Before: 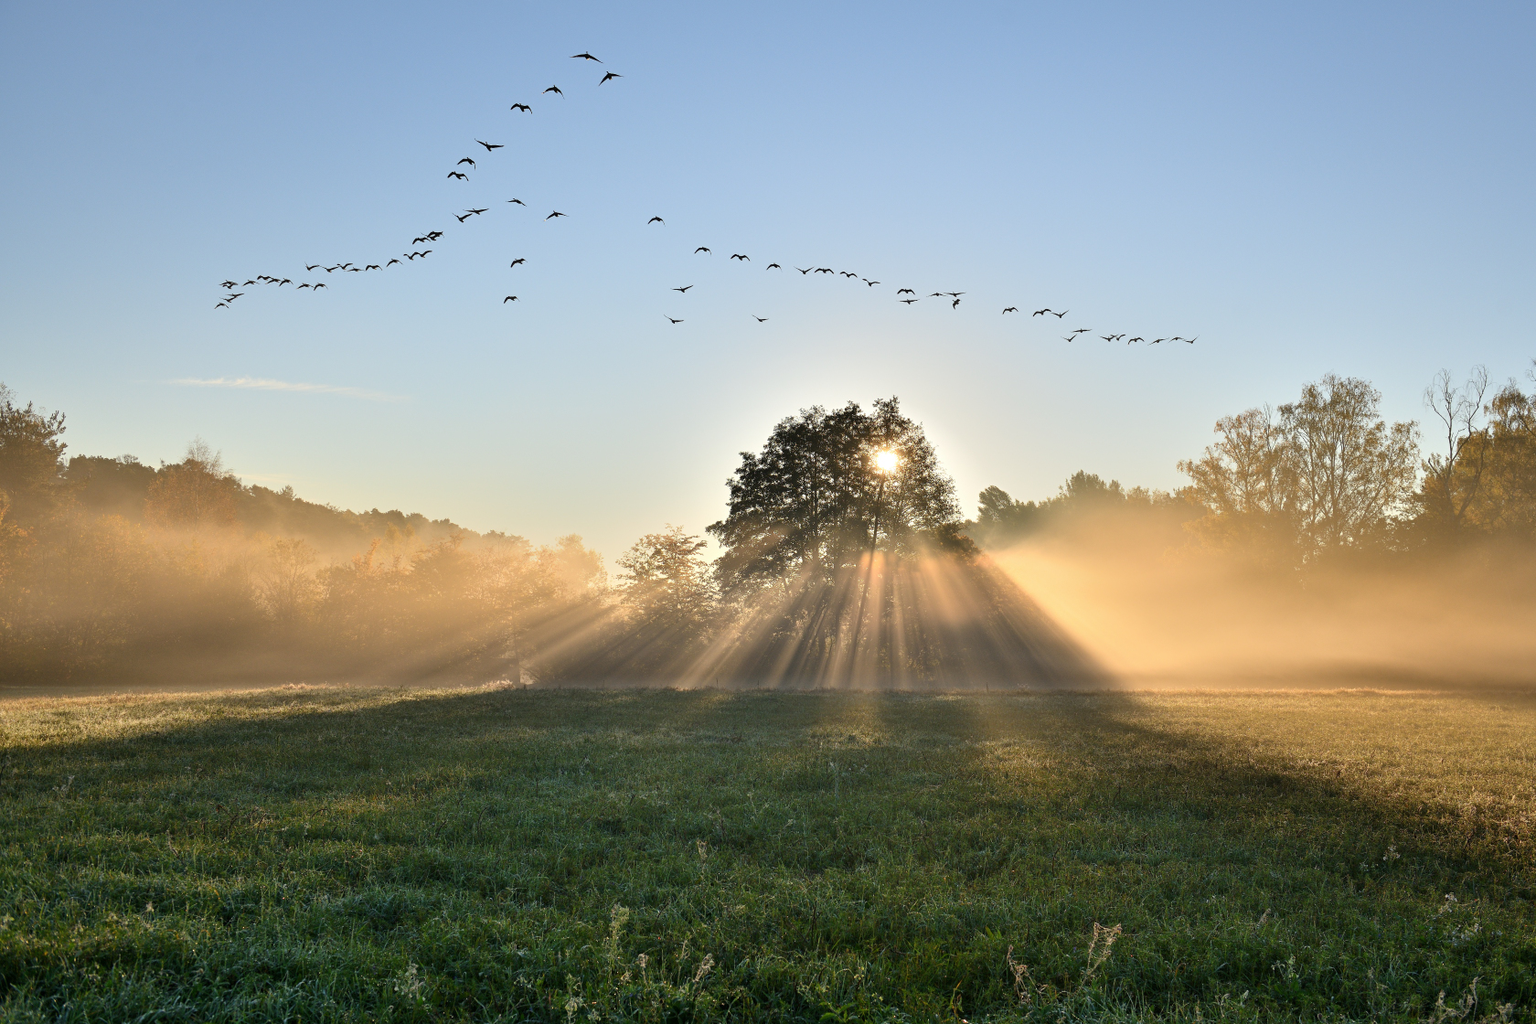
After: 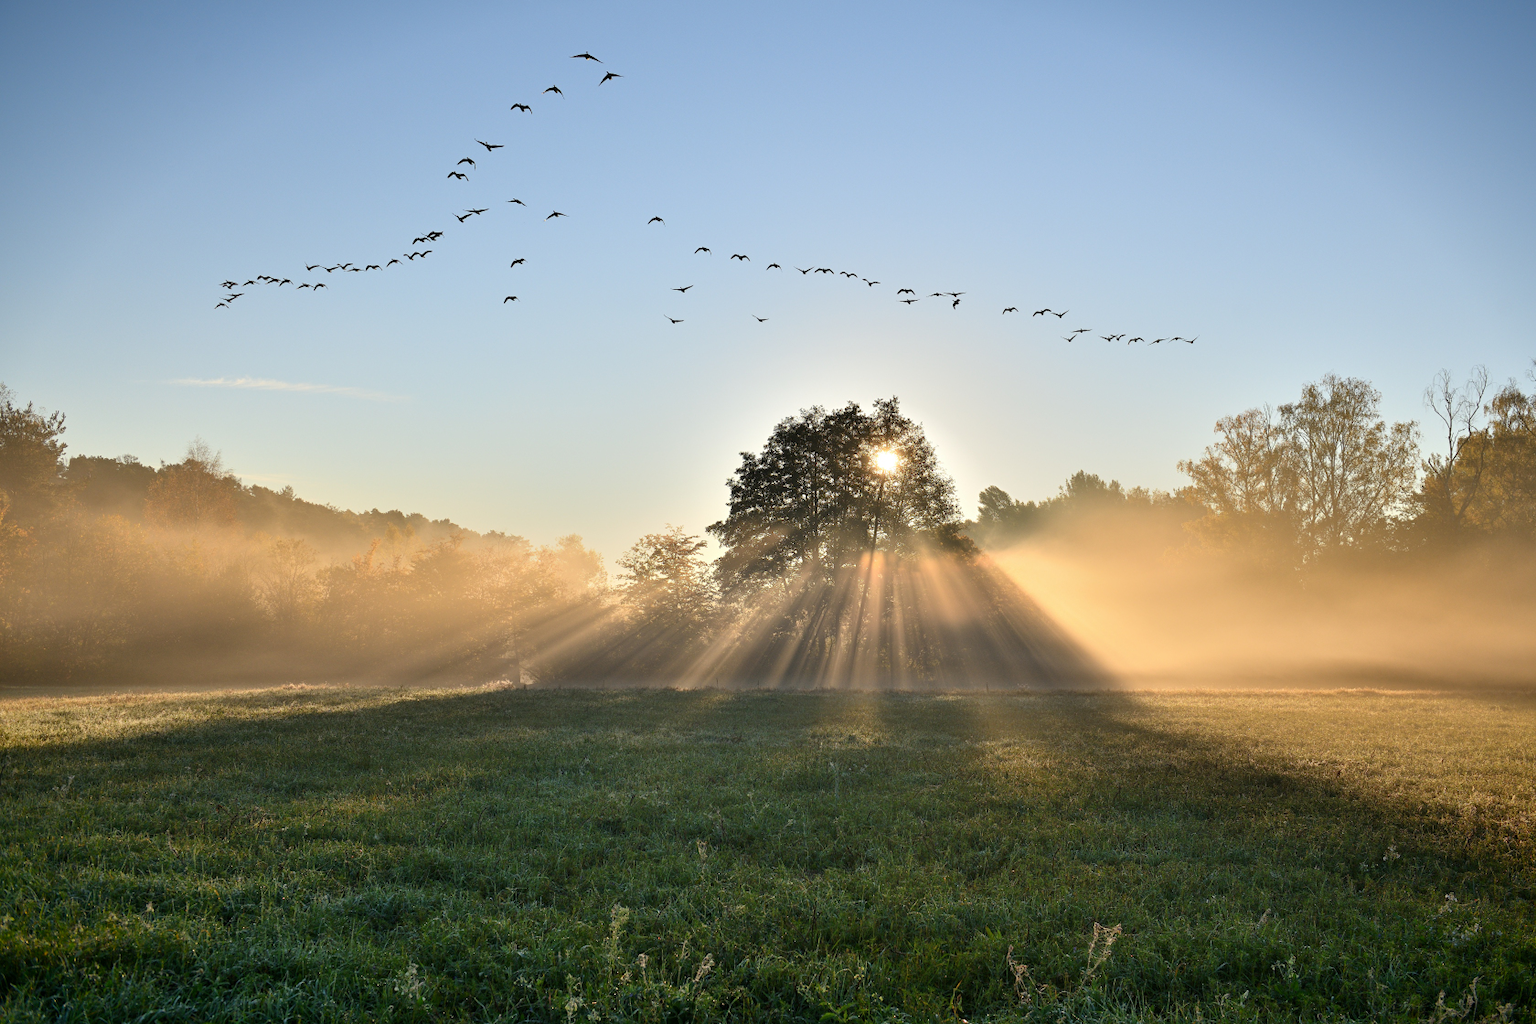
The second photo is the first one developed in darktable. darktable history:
vignetting: fall-off start 100.16%, saturation 0.365, width/height ratio 1.322, unbound false
